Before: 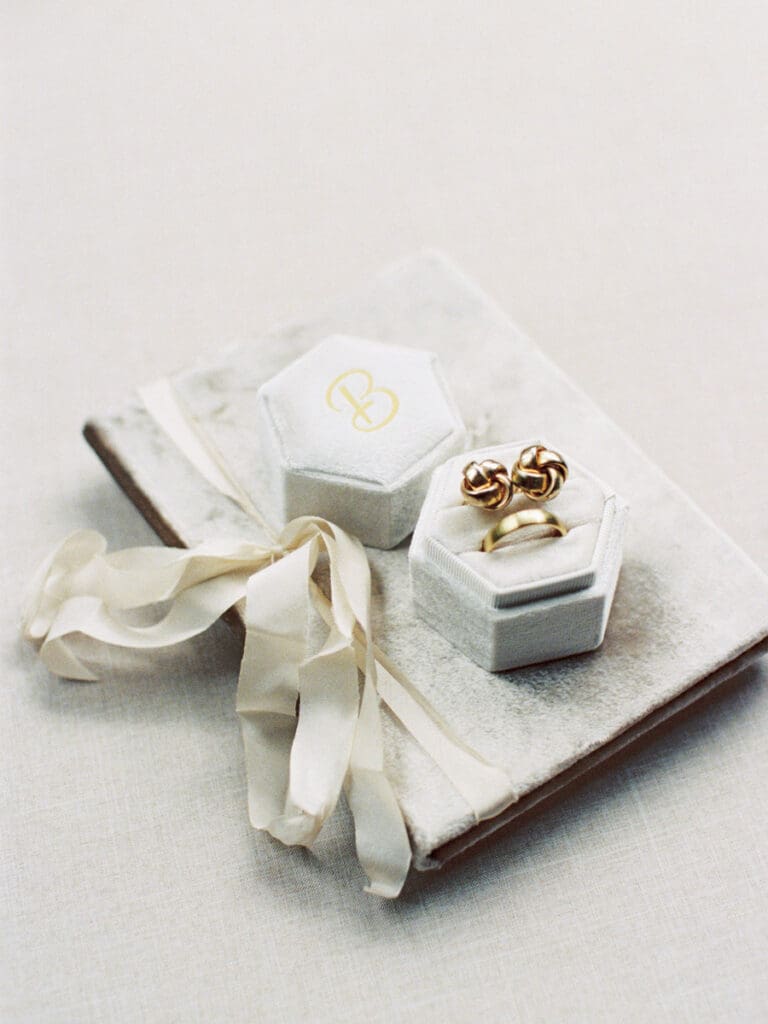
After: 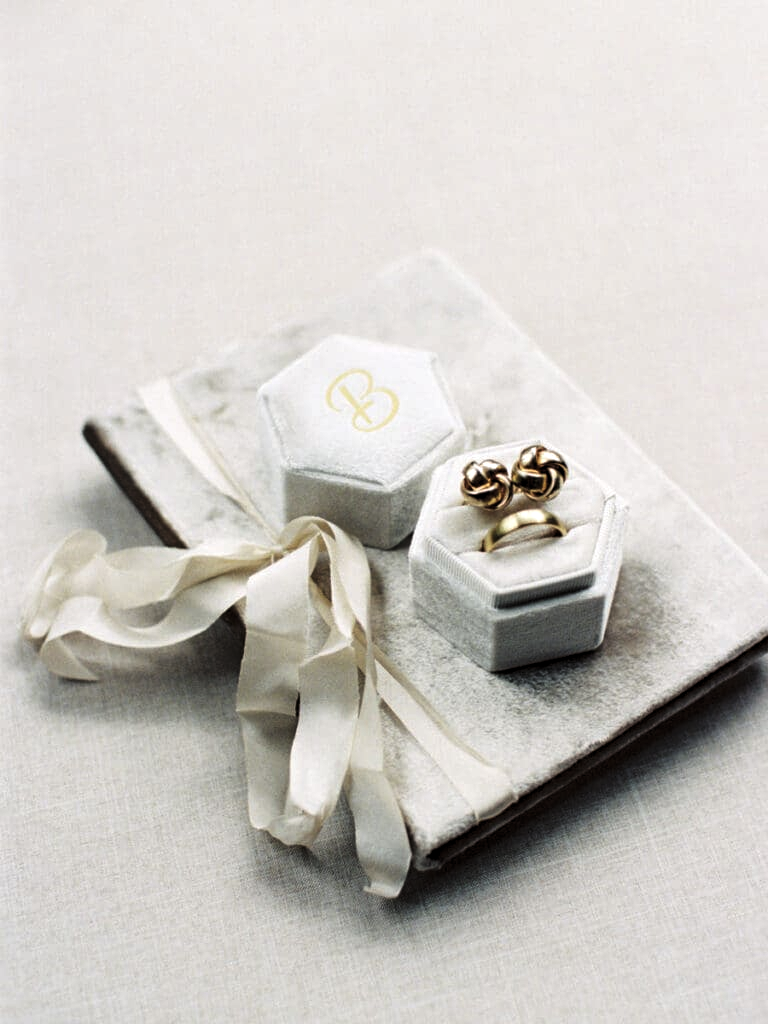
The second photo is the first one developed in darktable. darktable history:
levels: levels [0.101, 0.578, 0.953]
